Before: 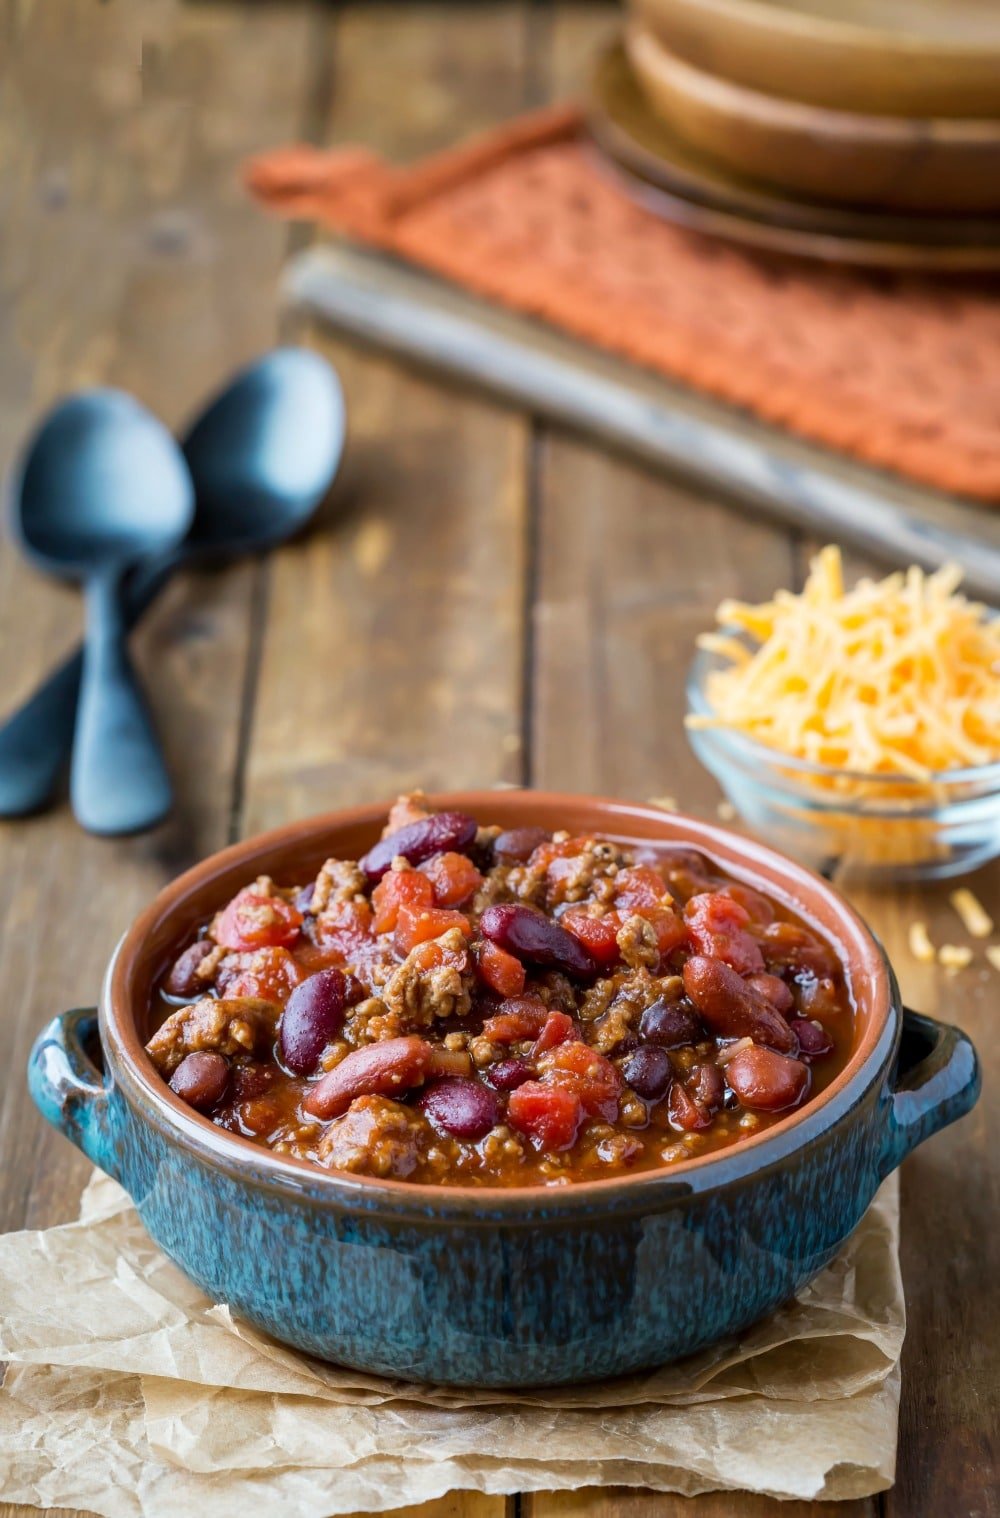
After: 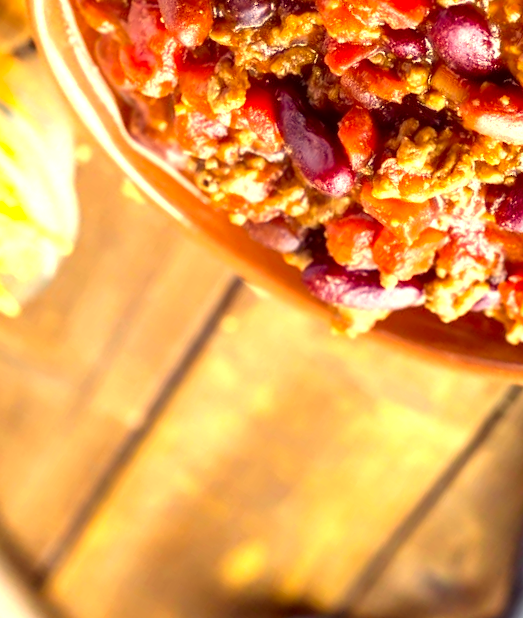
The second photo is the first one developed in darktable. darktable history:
exposure: exposure 1.212 EV, compensate highlight preservation false
crop and rotate: angle 148.11°, left 9.169%, top 15.562%, right 4.392%, bottom 17.173%
color correction: highlights a* 9.97, highlights b* 38.34, shadows a* 14.87, shadows b* 3.61
